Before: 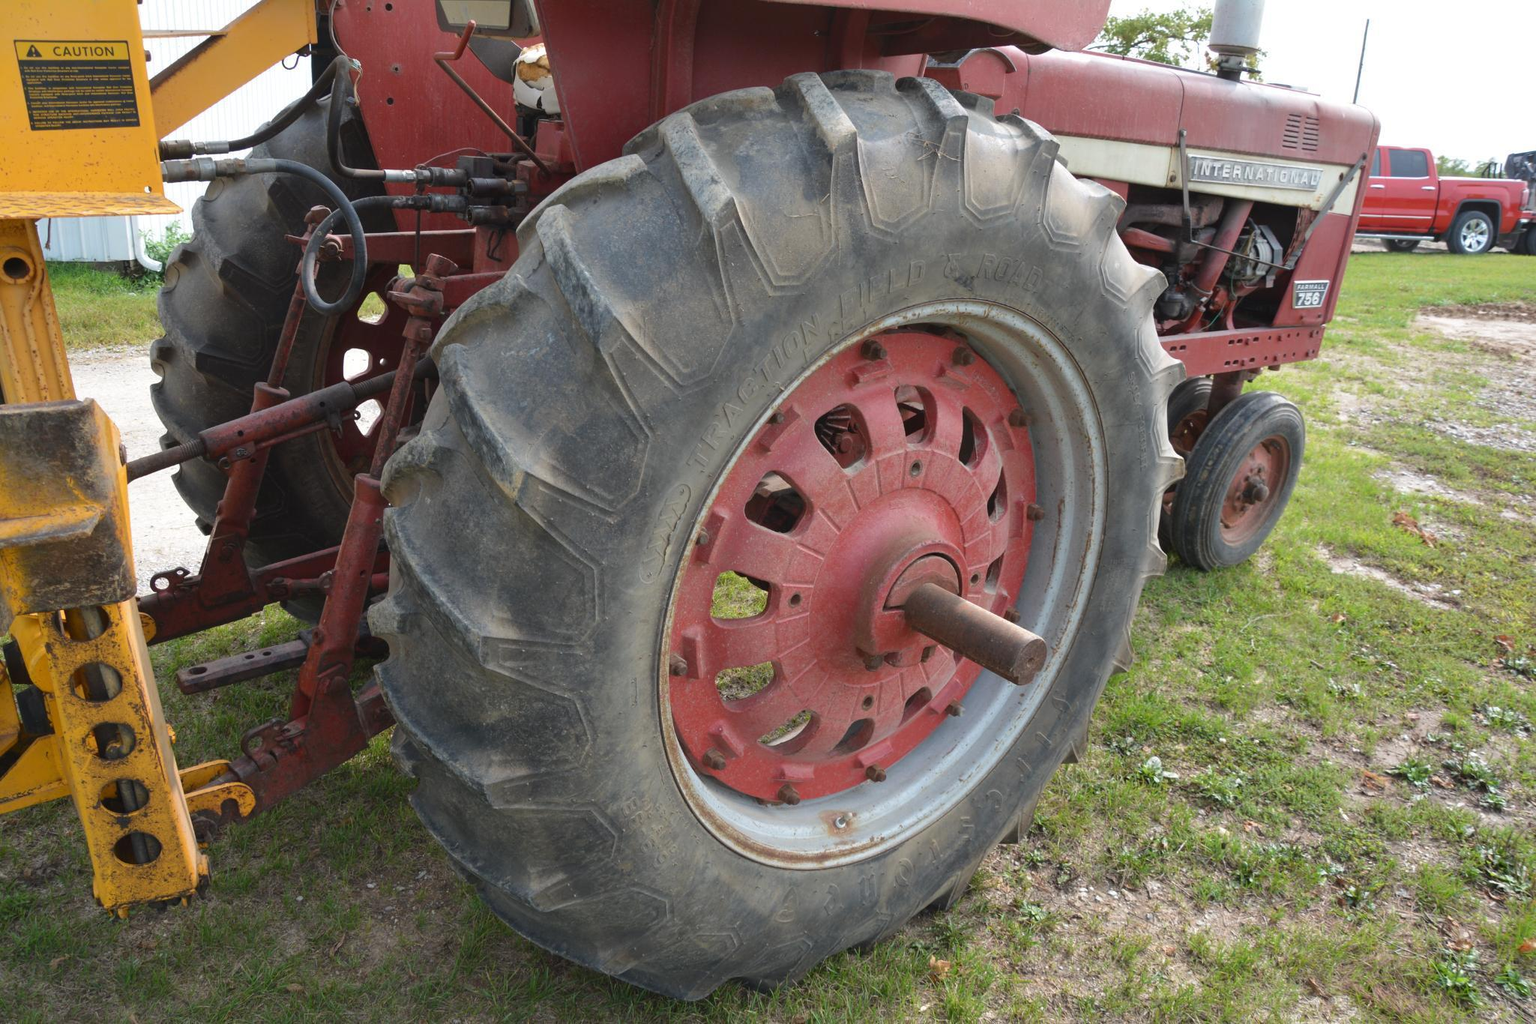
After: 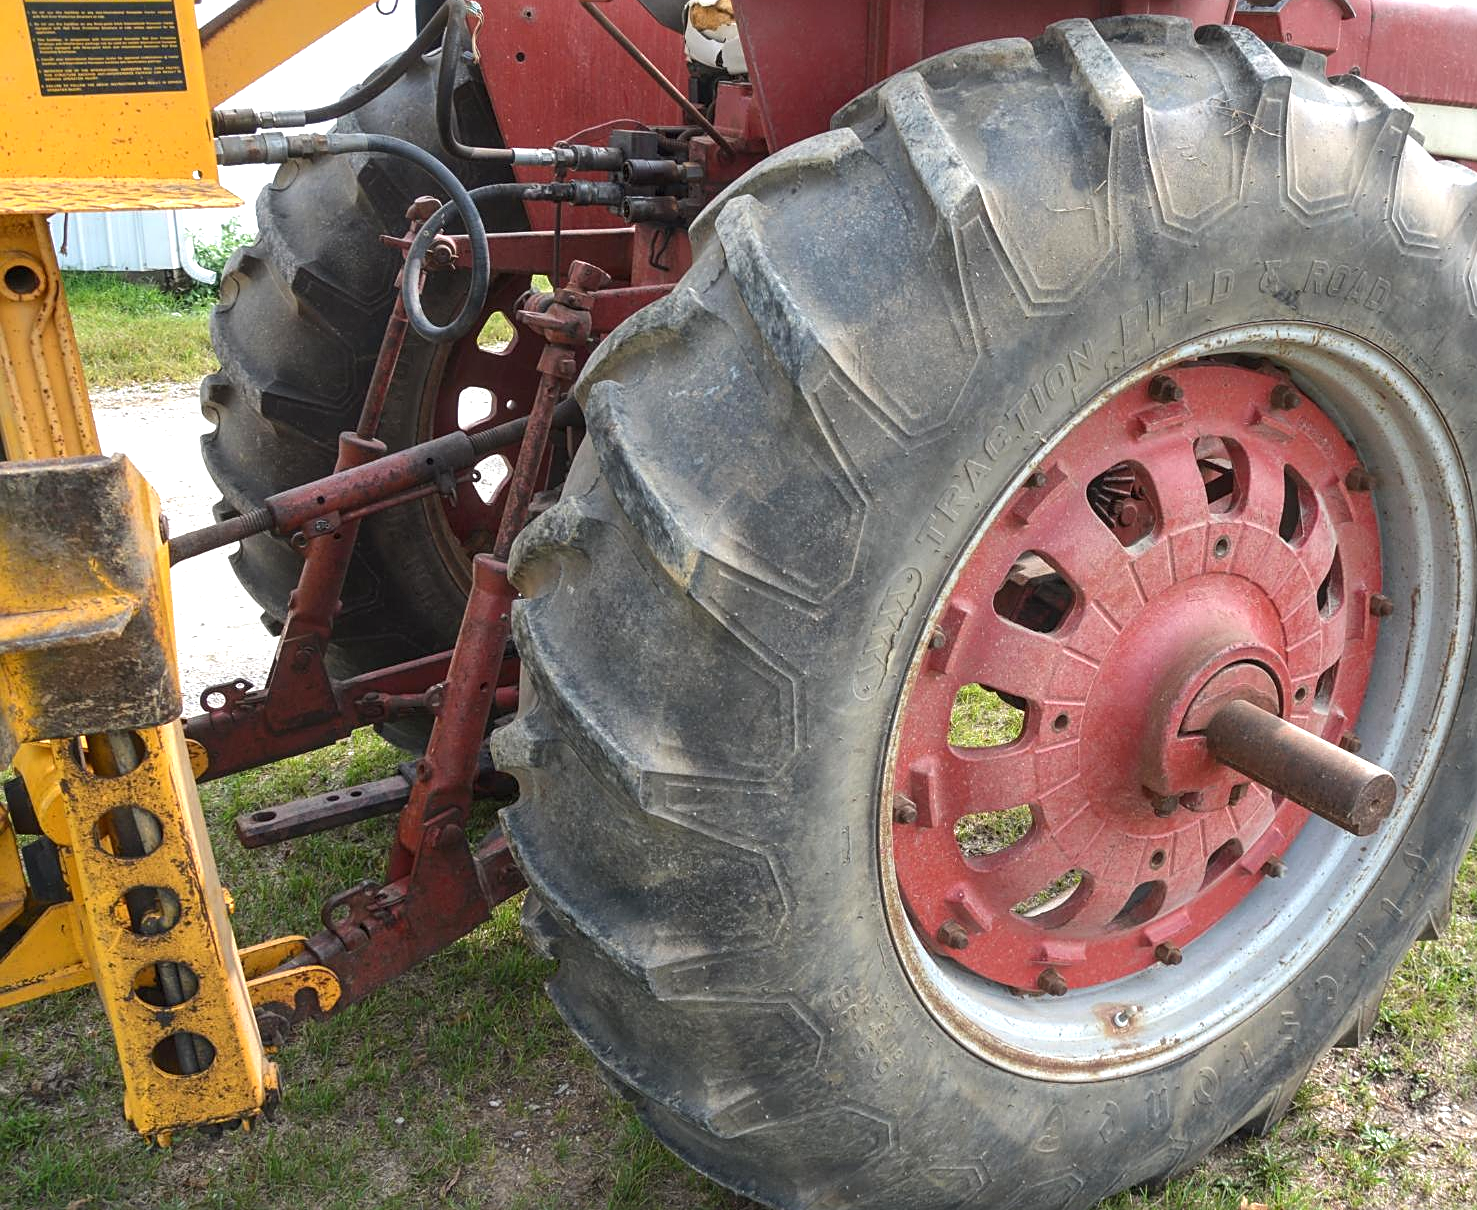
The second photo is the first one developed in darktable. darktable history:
exposure: exposure 0.52 EV, compensate highlight preservation false
sharpen: on, module defaults
local contrast: on, module defaults
crop: top 5.769%, right 27.88%, bottom 5.59%
